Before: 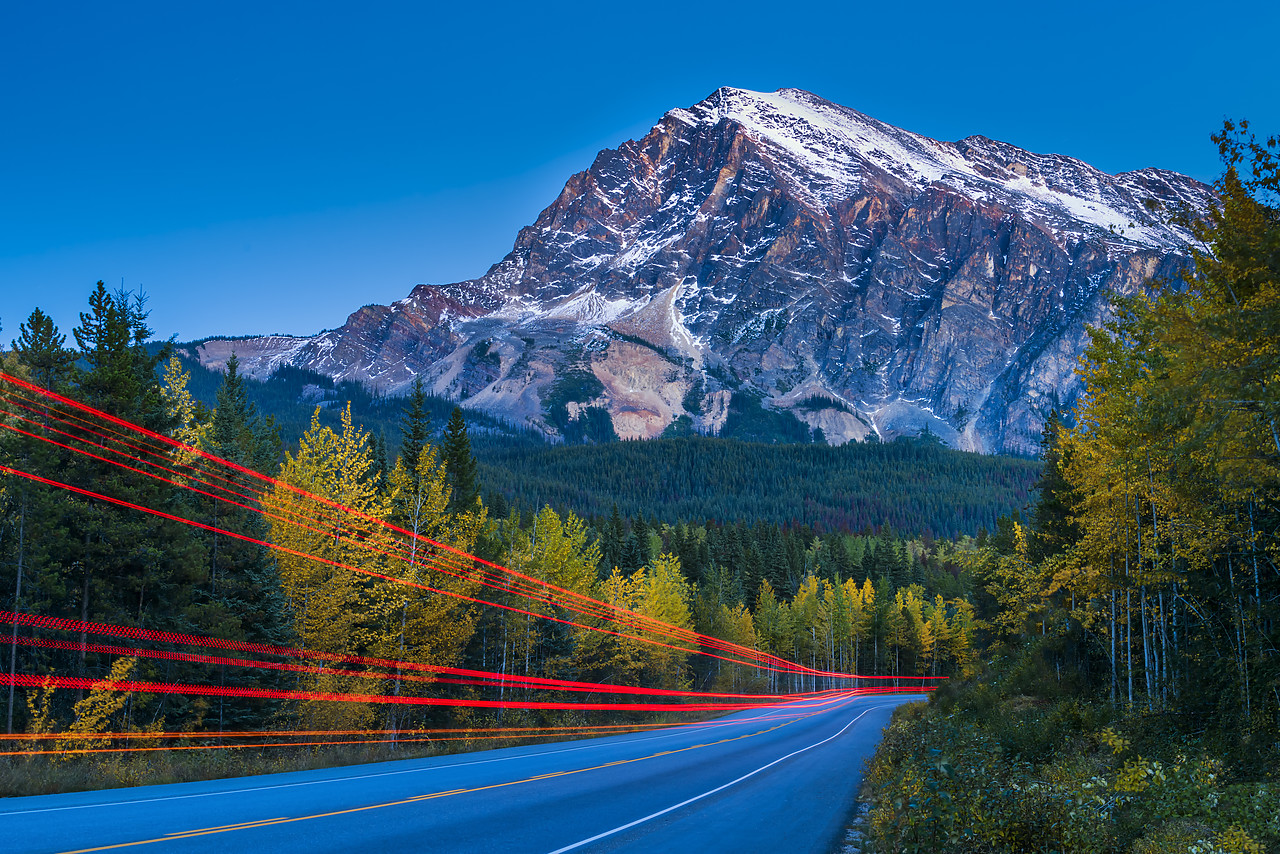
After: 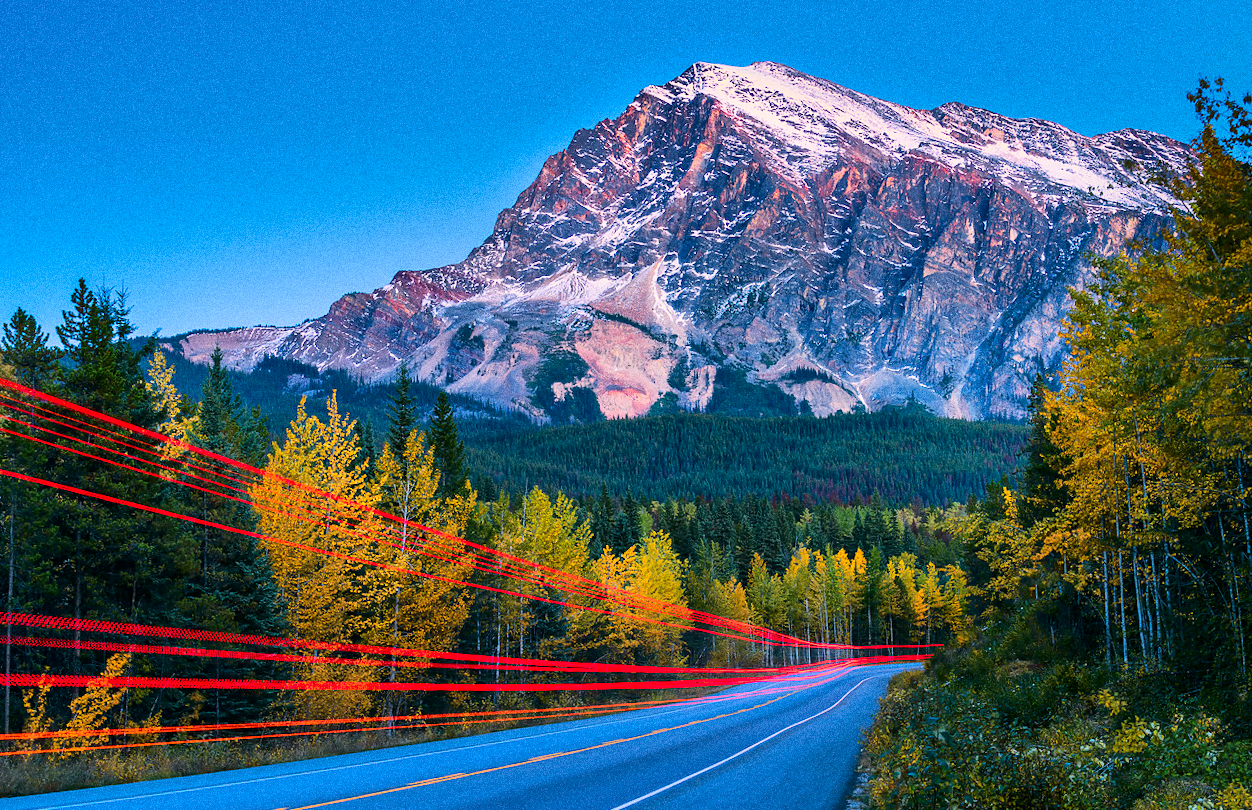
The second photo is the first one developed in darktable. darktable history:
color correction: highlights a* 12.23, highlights b* 5.41
exposure: black level correction 0, exposure 0.5 EV, compensate highlight preservation false
grain: coarseness 11.82 ISO, strength 36.67%, mid-tones bias 74.17%
rotate and perspective: rotation -2°, crop left 0.022, crop right 0.978, crop top 0.049, crop bottom 0.951
tone curve: curves: ch0 [(0, 0) (0.091, 0.066) (0.184, 0.16) (0.491, 0.519) (0.748, 0.765) (1, 0.919)]; ch1 [(0, 0) (0.179, 0.173) (0.322, 0.32) (0.424, 0.424) (0.502, 0.5) (0.56, 0.575) (0.631, 0.675) (0.777, 0.806) (1, 1)]; ch2 [(0, 0) (0.434, 0.447) (0.497, 0.498) (0.539, 0.566) (0.676, 0.691) (1, 1)], color space Lab, independent channels, preserve colors none
